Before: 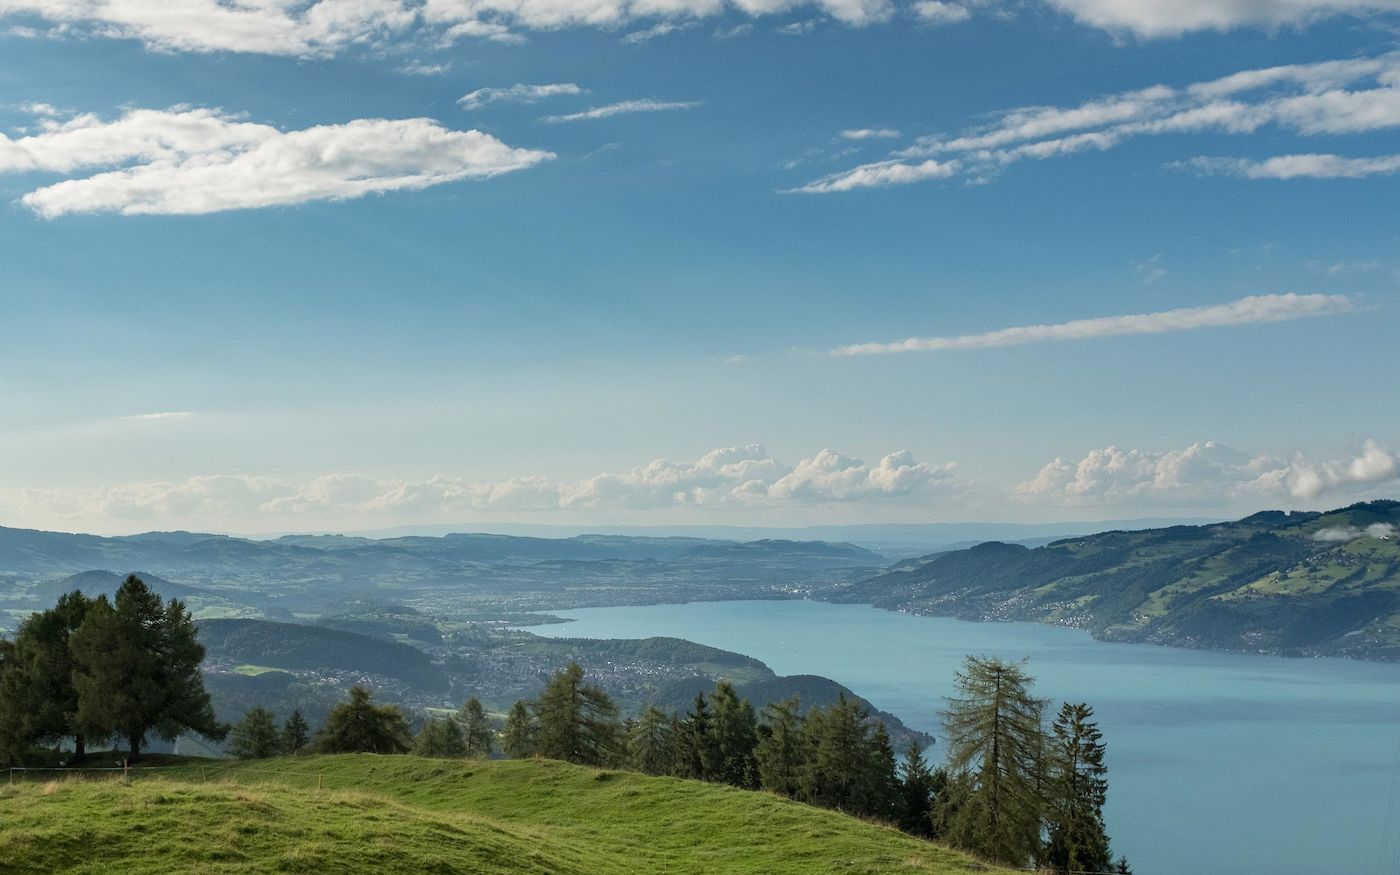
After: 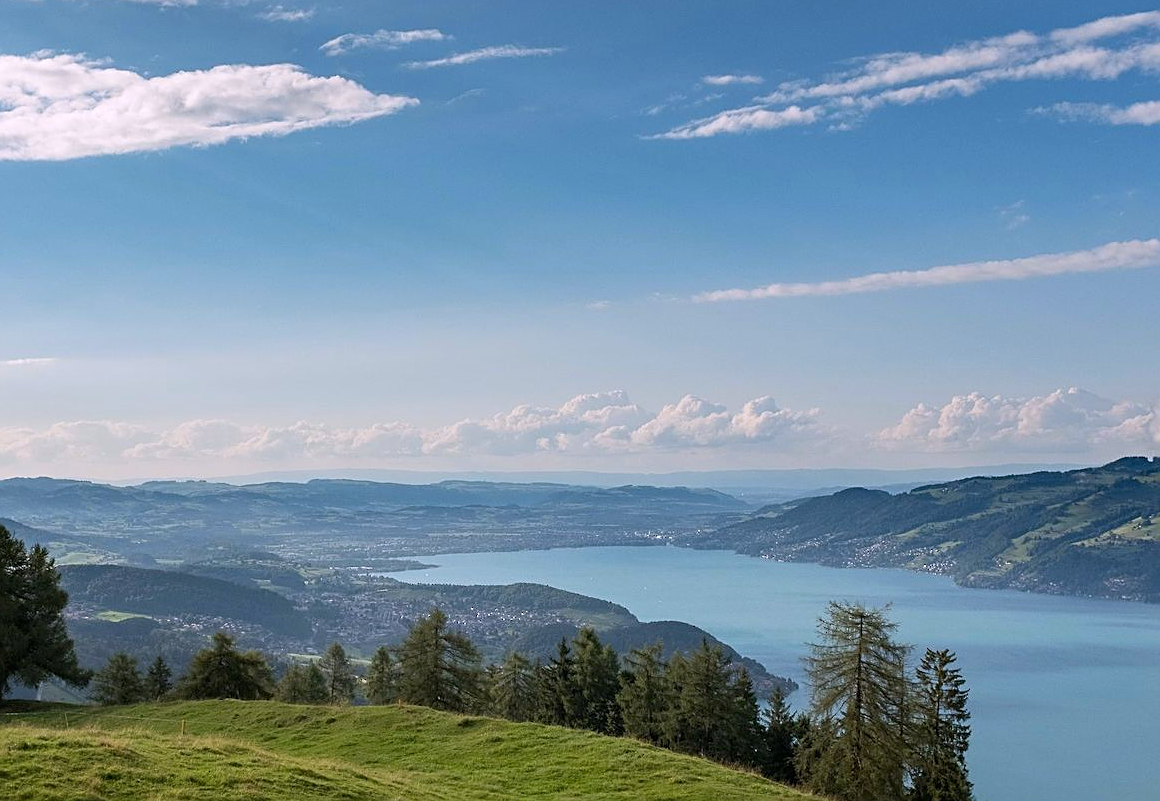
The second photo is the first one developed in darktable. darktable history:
crop: left 9.807%, top 6.259%, right 7.334%, bottom 2.177%
contrast brightness saturation: contrast 0.04, saturation 0.07
white balance: red 1.05, blue 1.072
sharpen: on, module defaults
